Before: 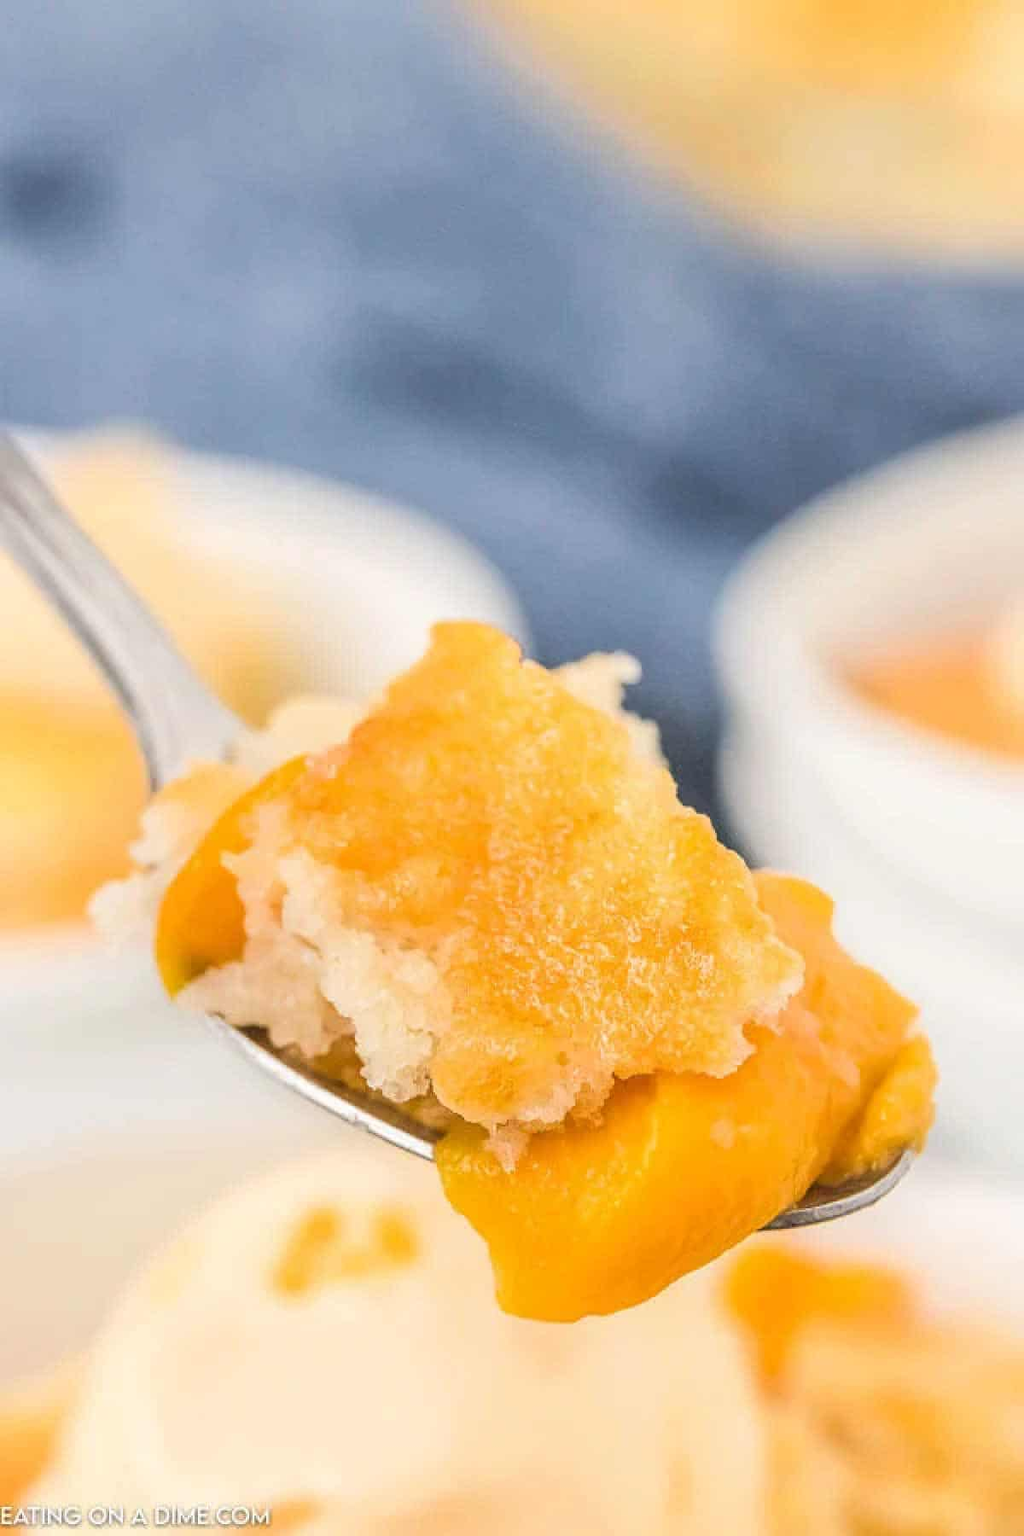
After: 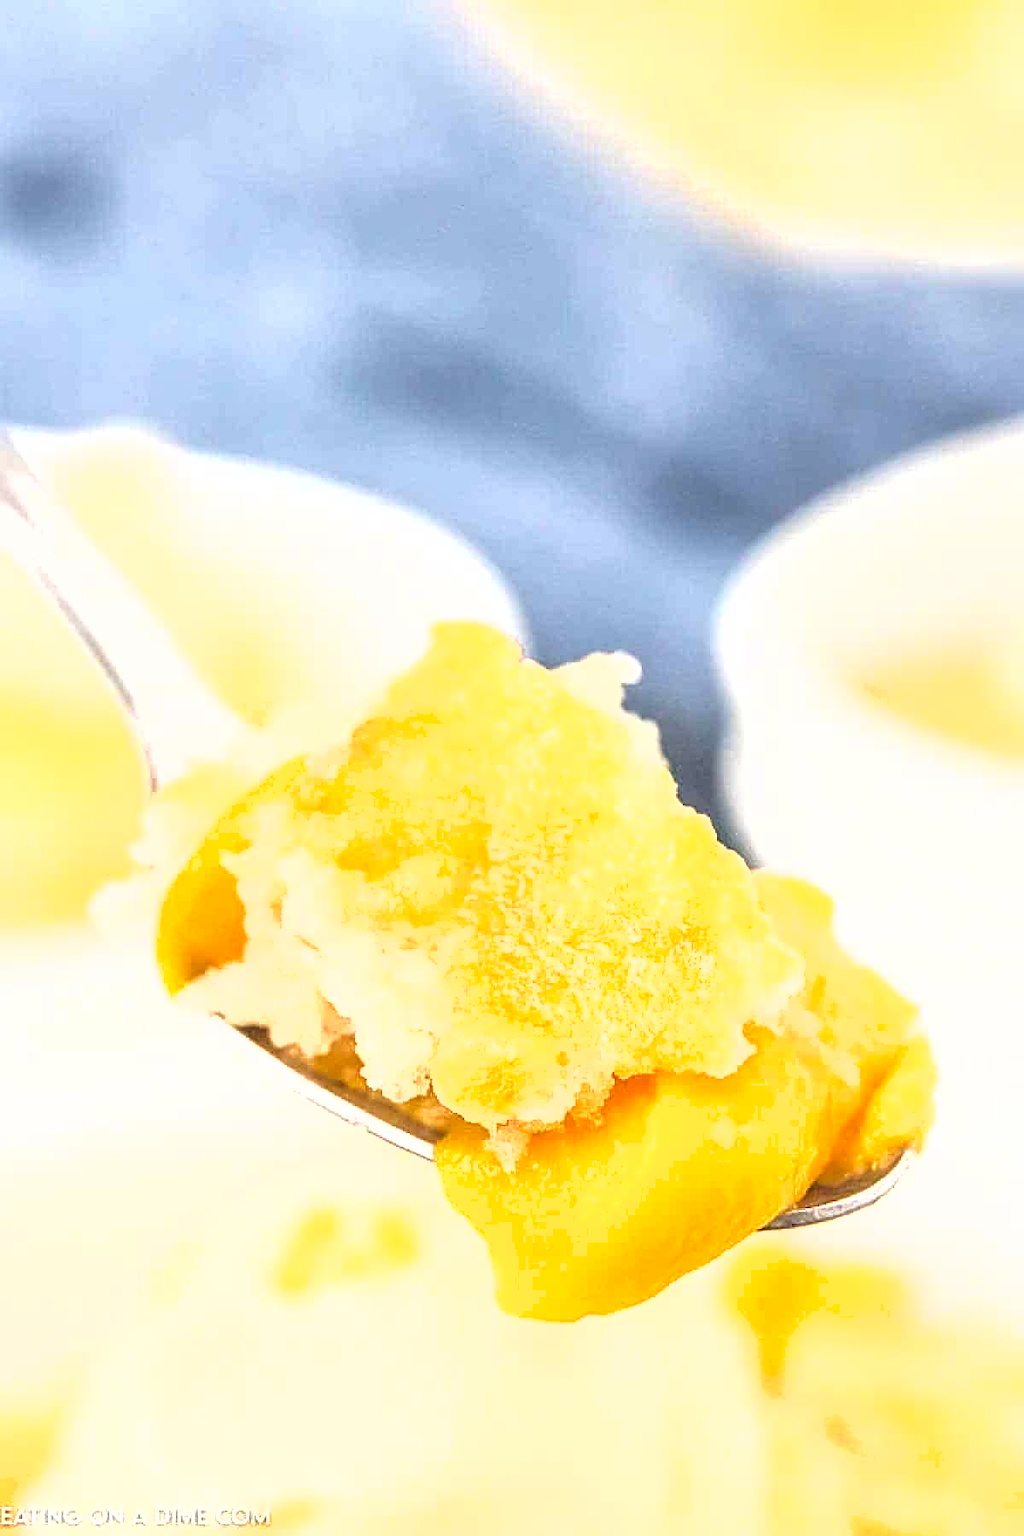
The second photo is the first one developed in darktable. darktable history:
sharpen: on, module defaults
exposure: black level correction 0, exposure 1 EV, compensate highlight preservation false
shadows and highlights: shadows 24.85, highlights -24.42
